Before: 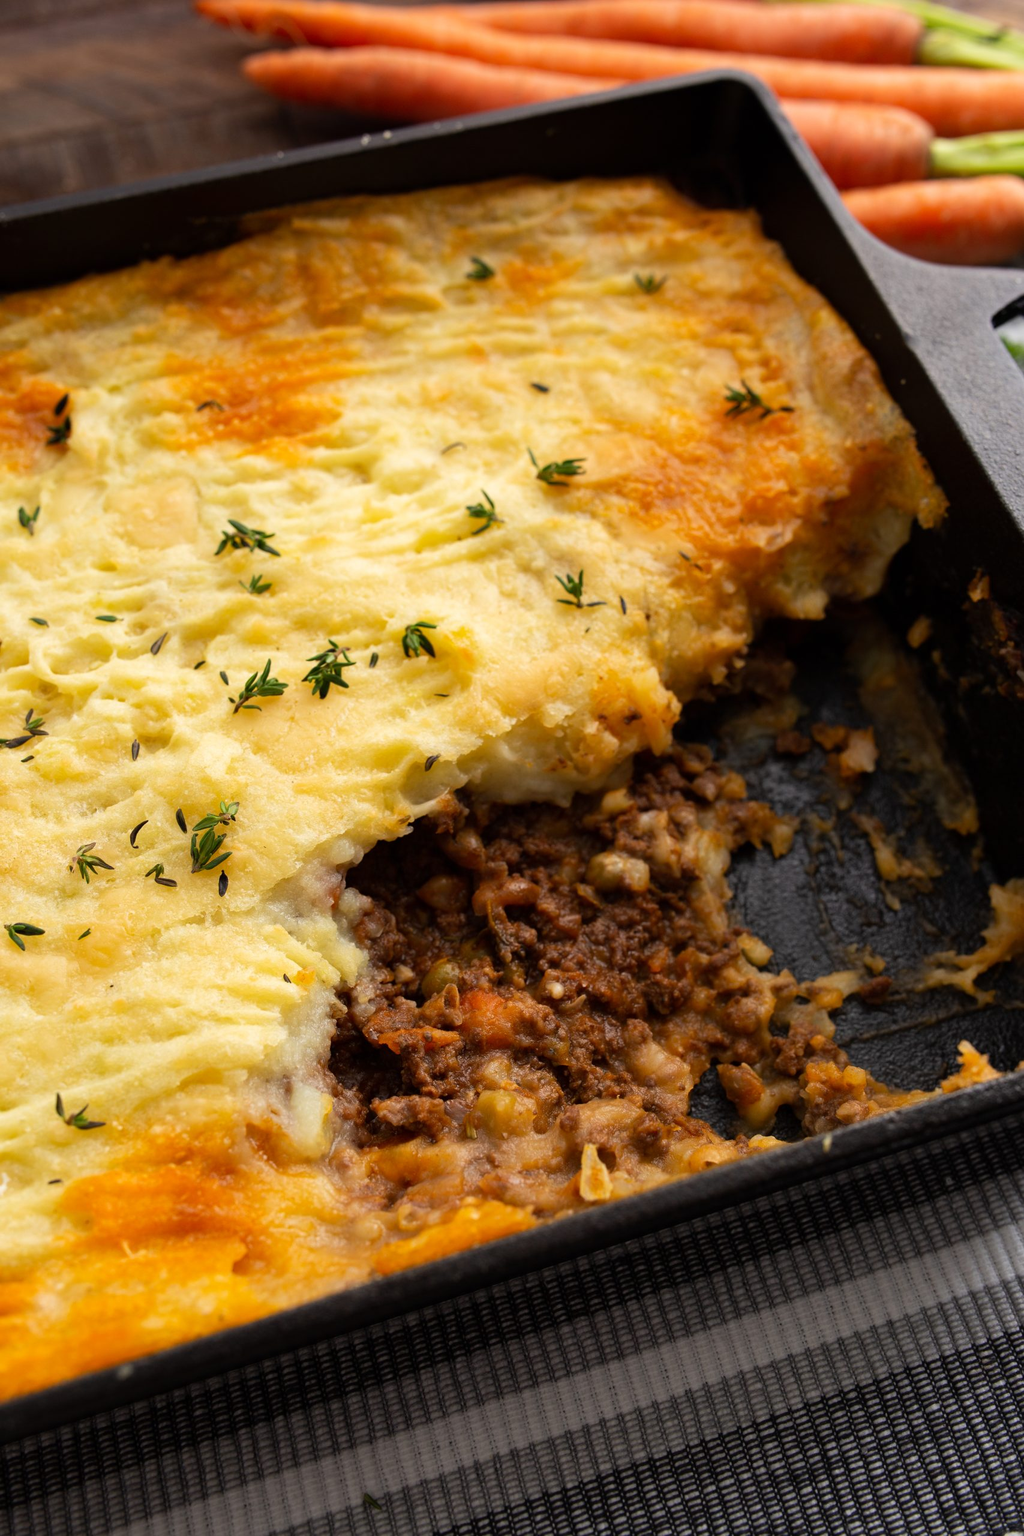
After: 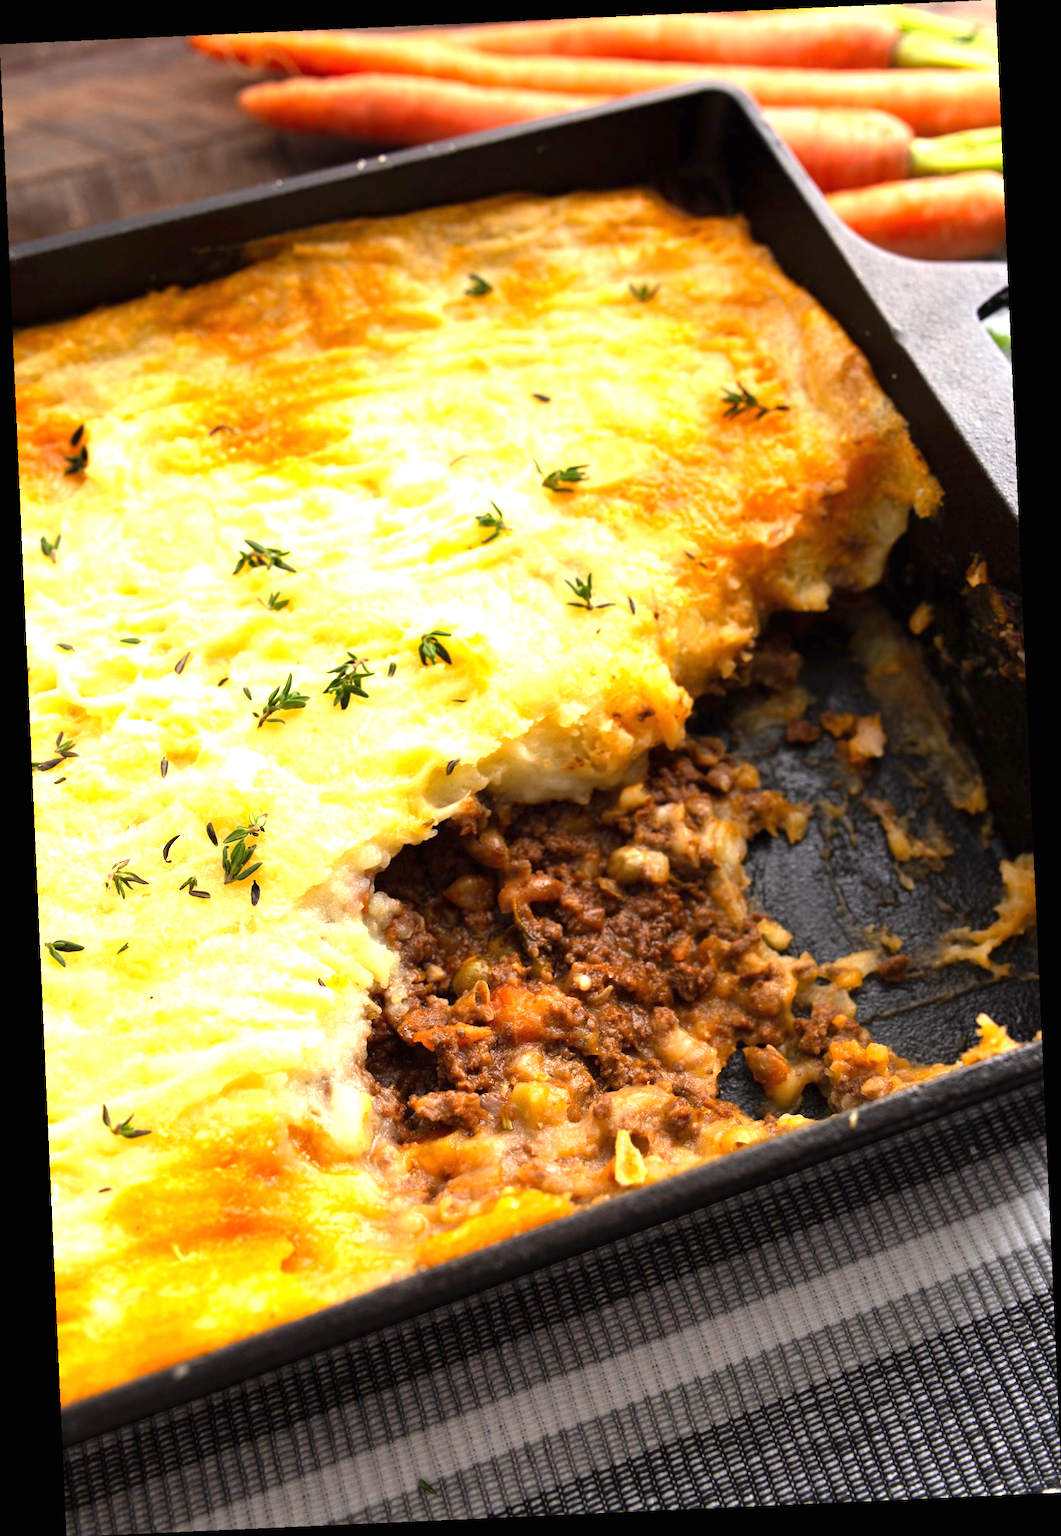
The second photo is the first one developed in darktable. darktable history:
exposure: black level correction 0, exposure 1.2 EV, compensate highlight preservation false
rotate and perspective: rotation -2.56°, automatic cropping off
